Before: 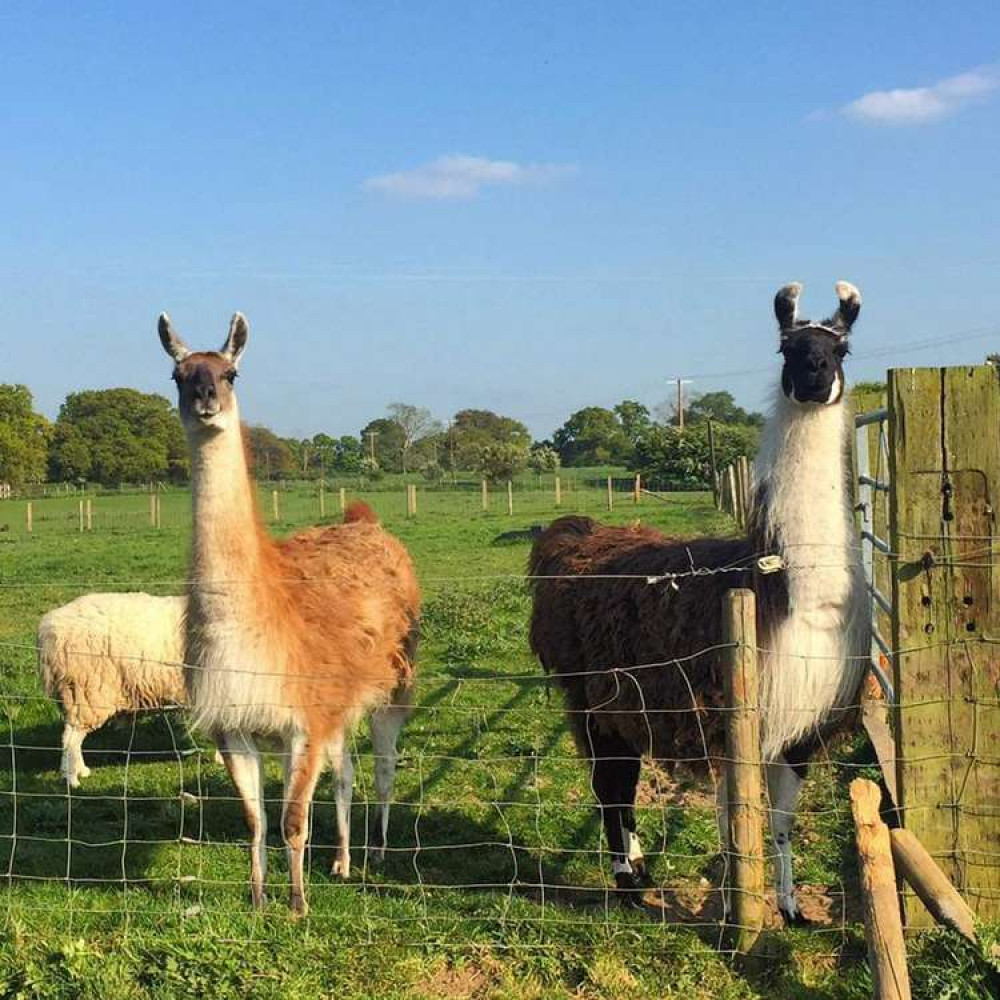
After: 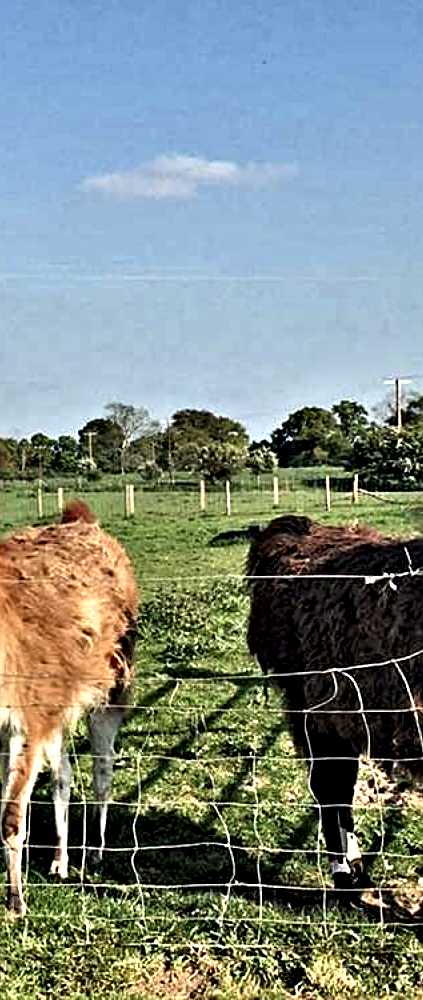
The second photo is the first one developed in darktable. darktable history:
color correction: highlights b* -0.025, saturation 0.808
crop: left 28.226%, right 29.416%
sharpen: radius 1.949
contrast equalizer: octaves 7, y [[0.48, 0.654, 0.731, 0.706, 0.772, 0.382], [0.55 ×6], [0 ×6], [0 ×6], [0 ×6]]
